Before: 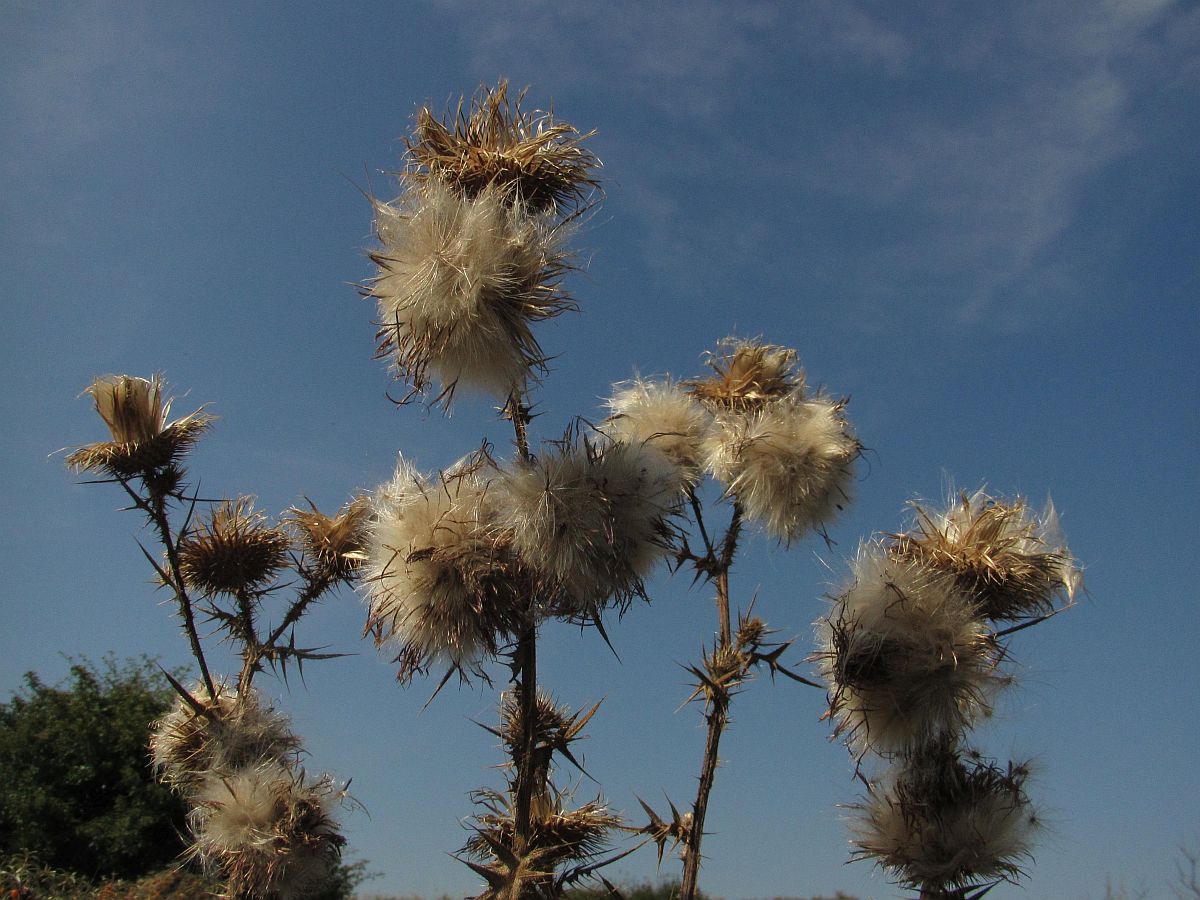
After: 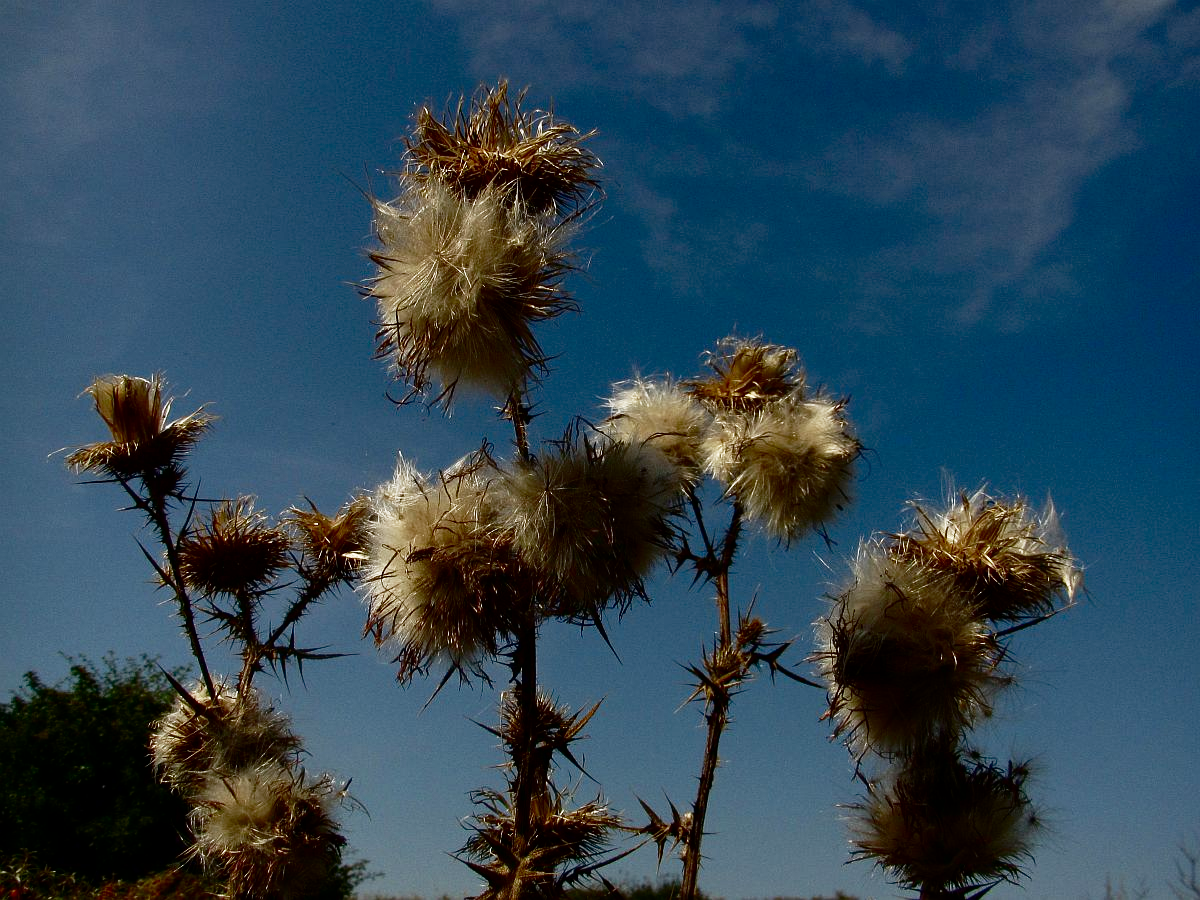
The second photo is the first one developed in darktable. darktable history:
contrast brightness saturation: brightness -0.52
base curve: curves: ch0 [(0, 0) (0.028, 0.03) (0.121, 0.232) (0.46, 0.748) (0.859, 0.968) (1, 1)], preserve colors none
